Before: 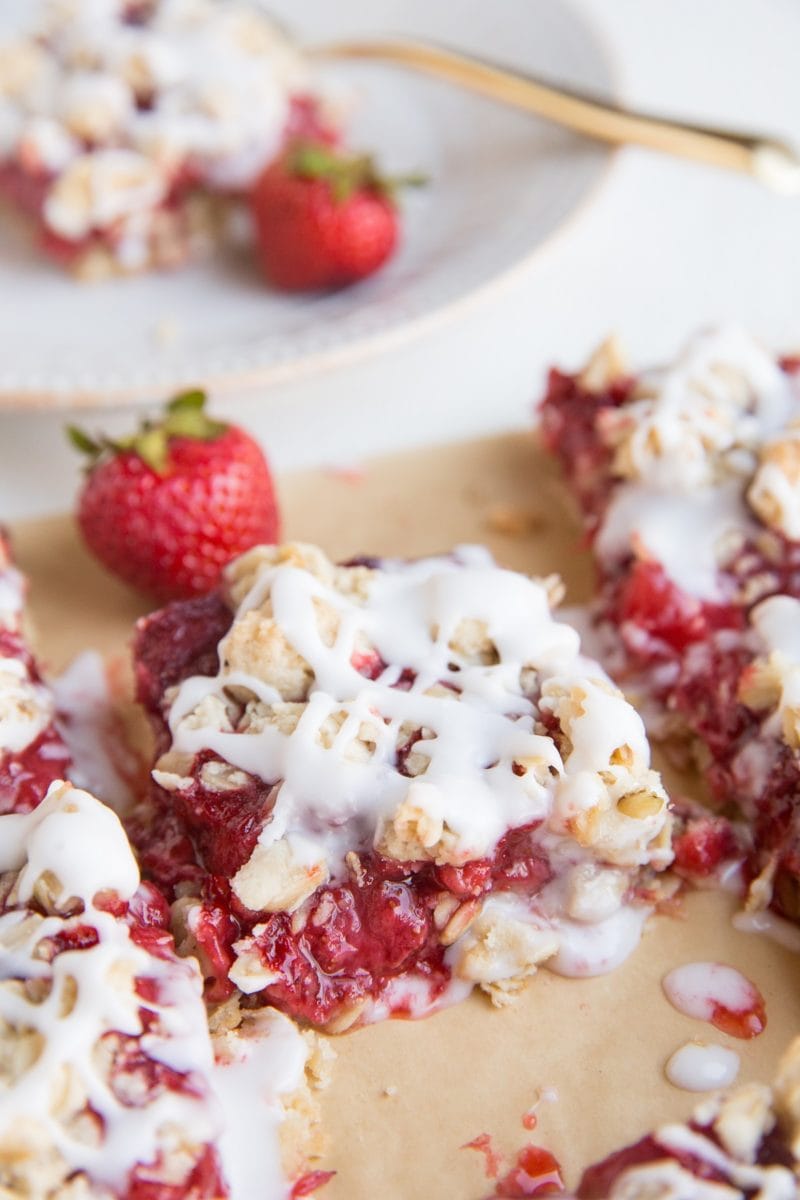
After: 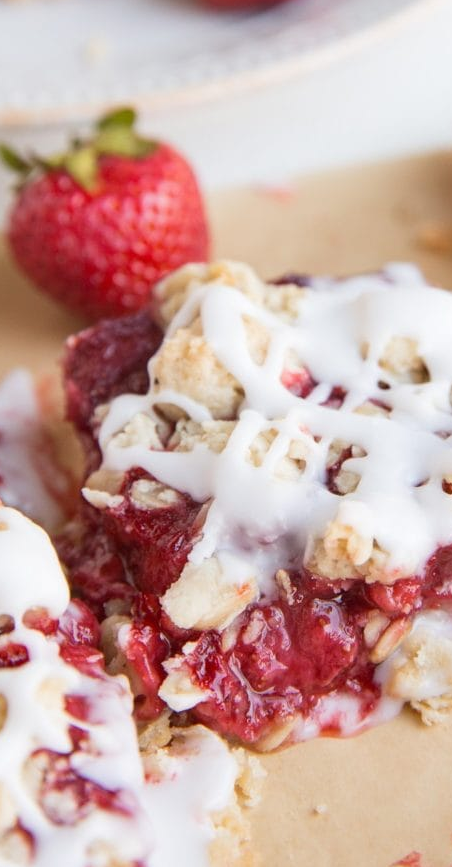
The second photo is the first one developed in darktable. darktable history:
crop: left 8.764%, top 23.537%, right 34.724%, bottom 4.148%
